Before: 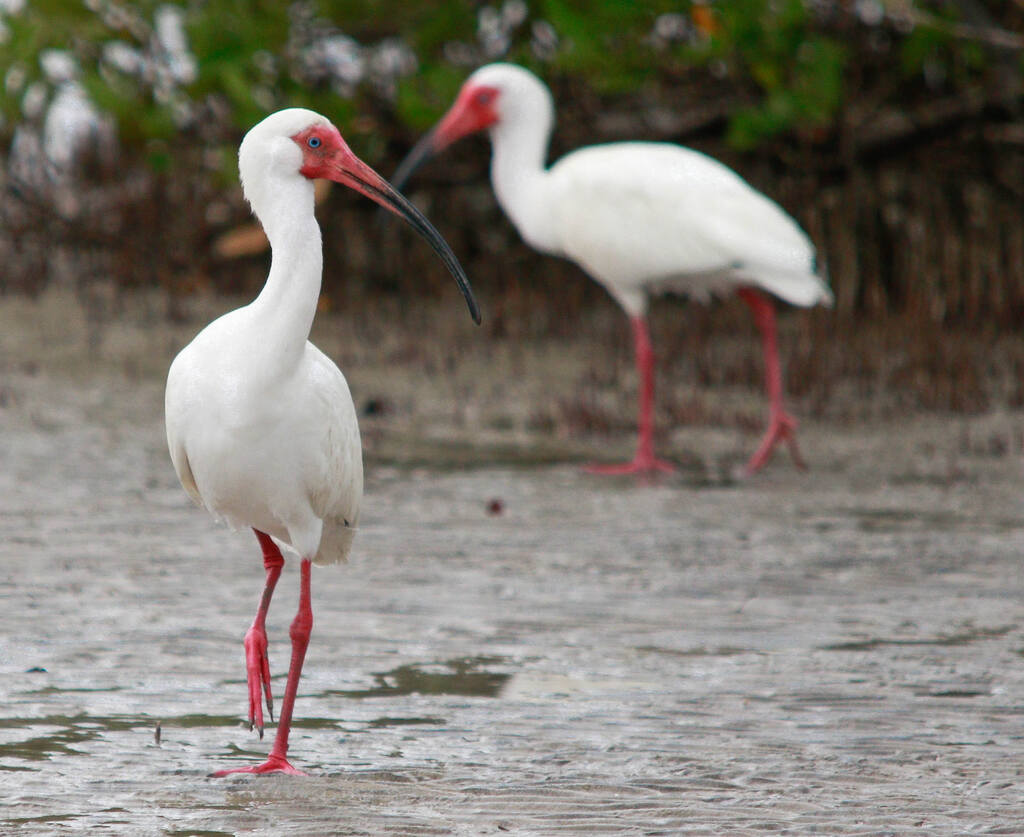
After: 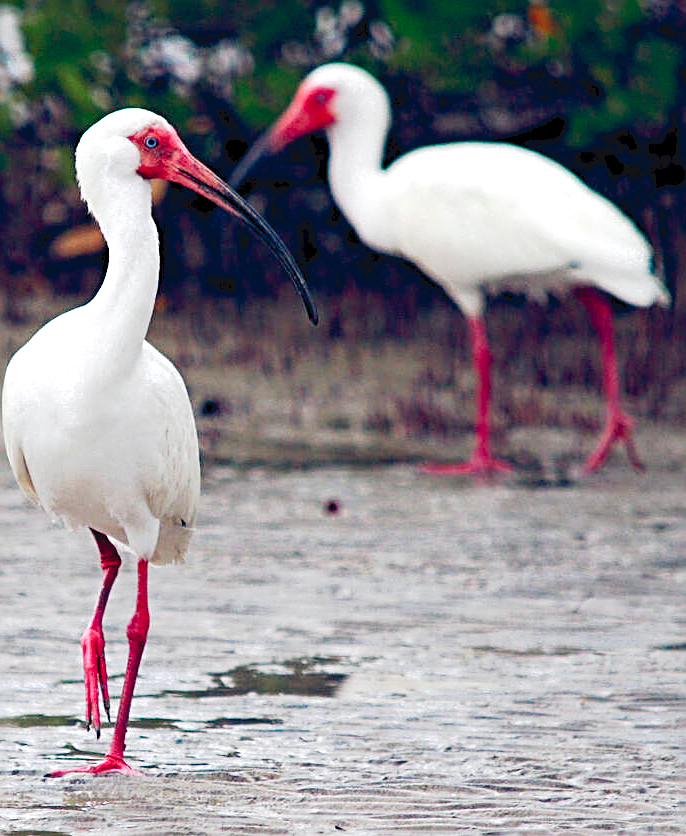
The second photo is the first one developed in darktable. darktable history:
exposure: compensate exposure bias true, compensate highlight preservation false
crop and rotate: left 16.007%, right 16.919%
tone equalizer: -8 EV -0.445 EV, -7 EV -0.397 EV, -6 EV -0.361 EV, -5 EV -0.199 EV, -3 EV 0.226 EV, -2 EV 0.343 EV, -1 EV 0.405 EV, +0 EV 0.425 EV, smoothing diameter 2.07%, edges refinement/feathering 21.61, mask exposure compensation -1.57 EV, filter diffusion 5
haze removal: compatibility mode true, adaptive false
tone curve: curves: ch0 [(0, 0) (0.003, 0.059) (0.011, 0.059) (0.025, 0.057) (0.044, 0.055) (0.069, 0.057) (0.1, 0.083) (0.136, 0.128) (0.177, 0.185) (0.224, 0.242) (0.277, 0.308) (0.335, 0.383) (0.399, 0.468) (0.468, 0.547) (0.543, 0.632) (0.623, 0.71) (0.709, 0.801) (0.801, 0.859) (0.898, 0.922) (1, 1)], preserve colors none
sharpen: radius 2.627, amount 0.687
color balance rgb: global offset › luminance -0.302%, global offset › chroma 0.318%, global offset › hue 261.37°, perceptual saturation grading › global saturation 20%, perceptual saturation grading › highlights -25.631%, perceptual saturation grading › shadows 25.386%
